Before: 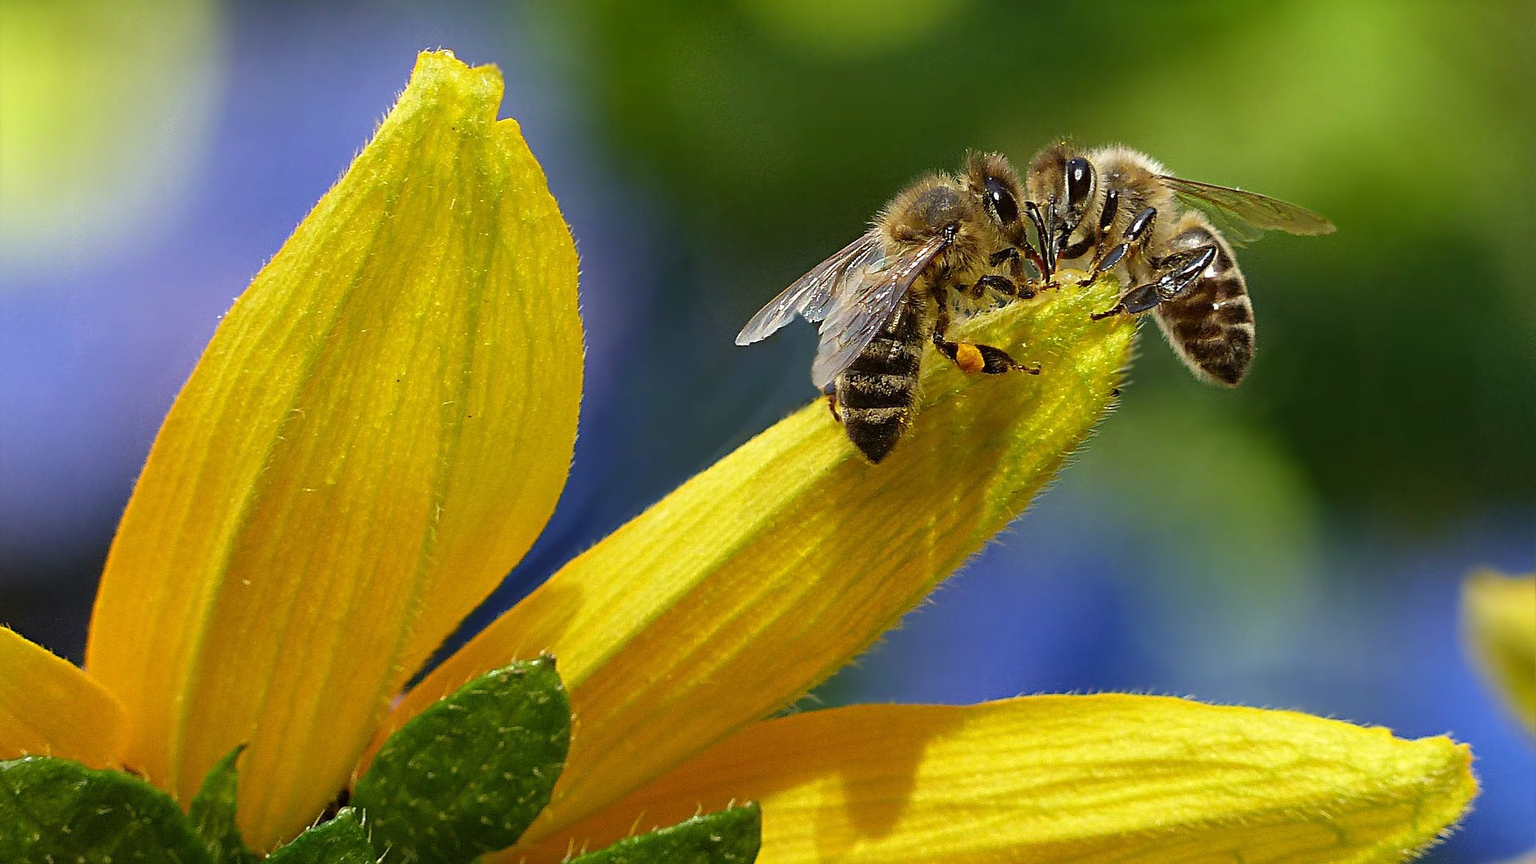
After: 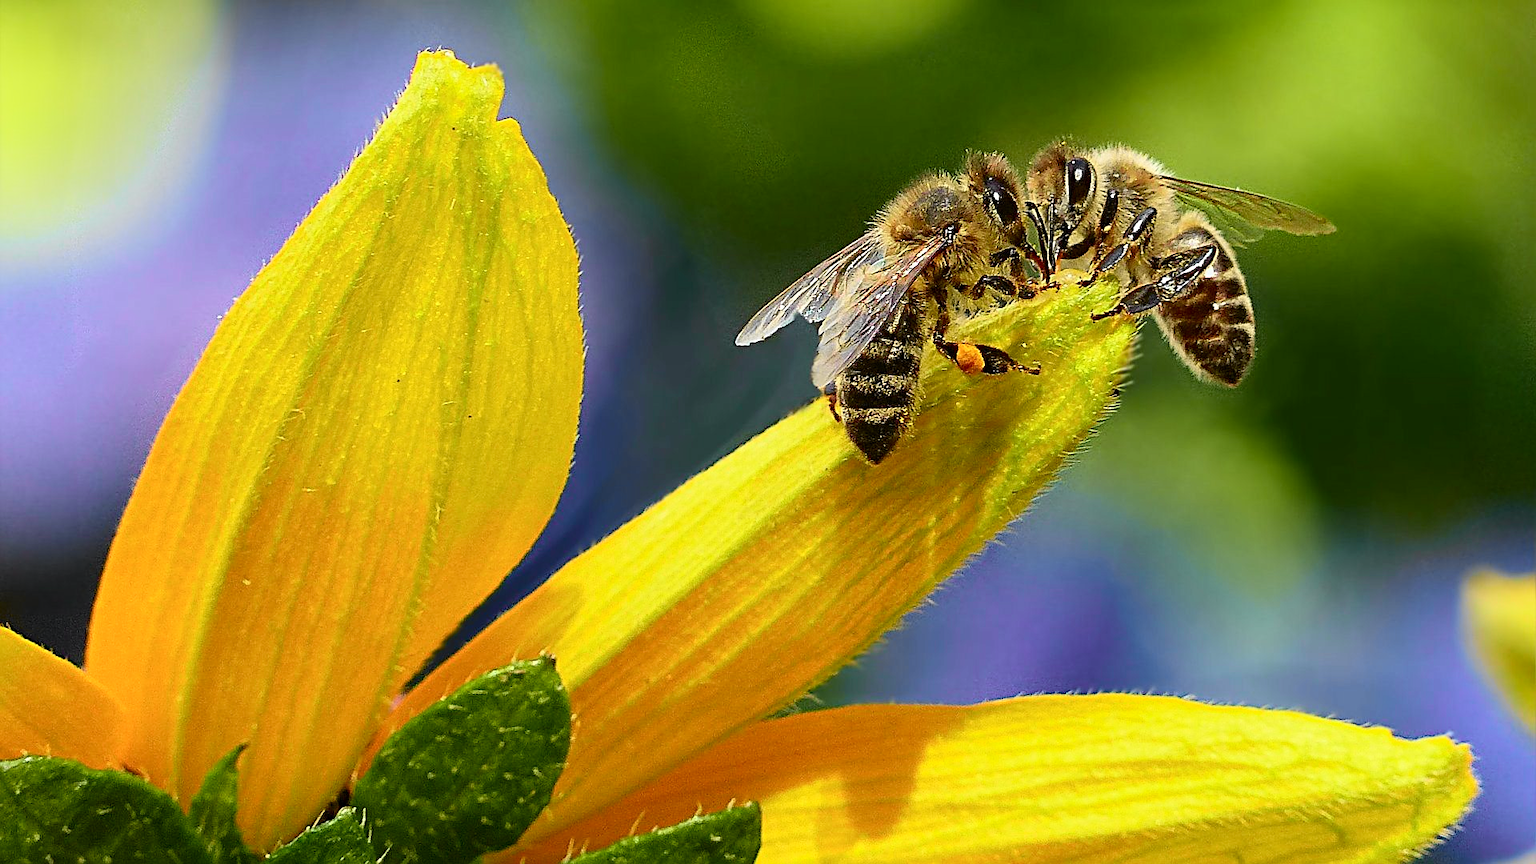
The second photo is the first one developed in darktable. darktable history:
tone curve: curves: ch0 [(0, 0) (0.131, 0.116) (0.316, 0.345) (0.501, 0.584) (0.629, 0.732) (0.812, 0.888) (1, 0.974)]; ch1 [(0, 0) (0.366, 0.367) (0.475, 0.462) (0.494, 0.496) (0.504, 0.499) (0.553, 0.584) (1, 1)]; ch2 [(0, 0) (0.333, 0.346) (0.375, 0.375) (0.424, 0.43) (0.476, 0.492) (0.502, 0.502) (0.533, 0.556) (0.566, 0.599) (0.614, 0.653) (1, 1)], color space Lab, independent channels, preserve colors none
sharpen: on, module defaults
